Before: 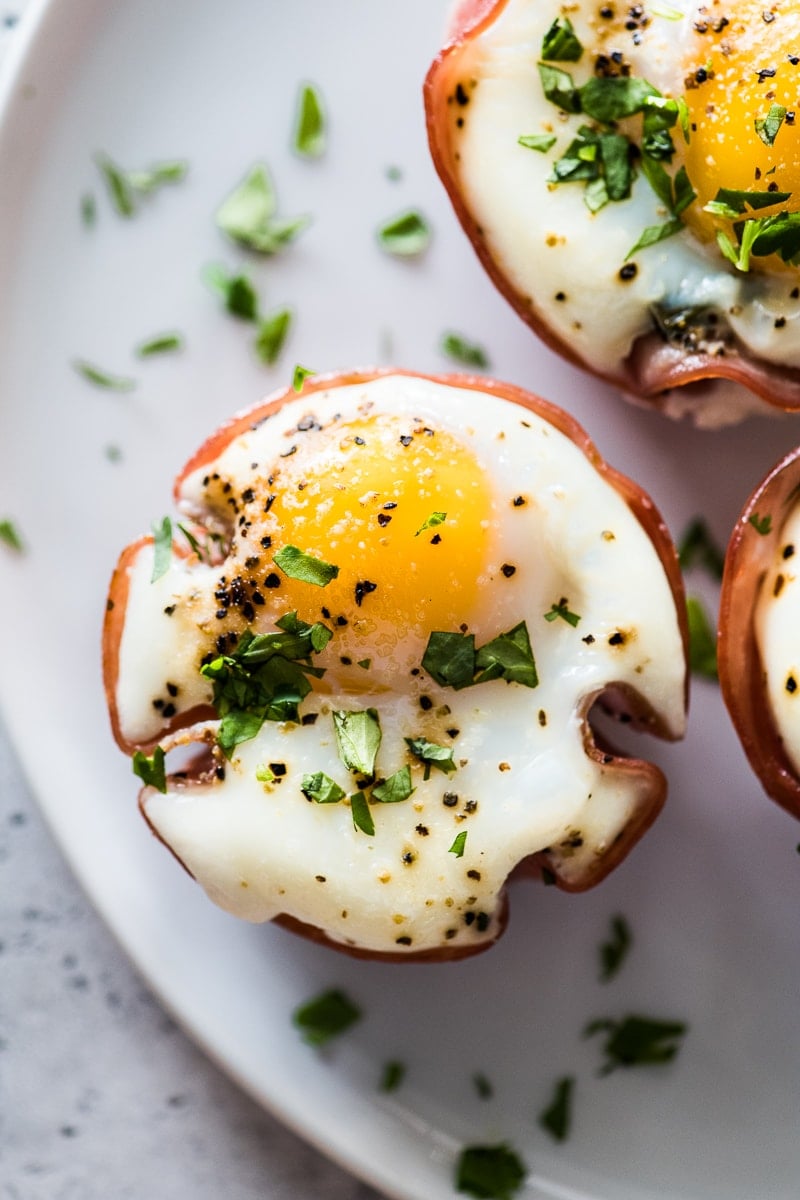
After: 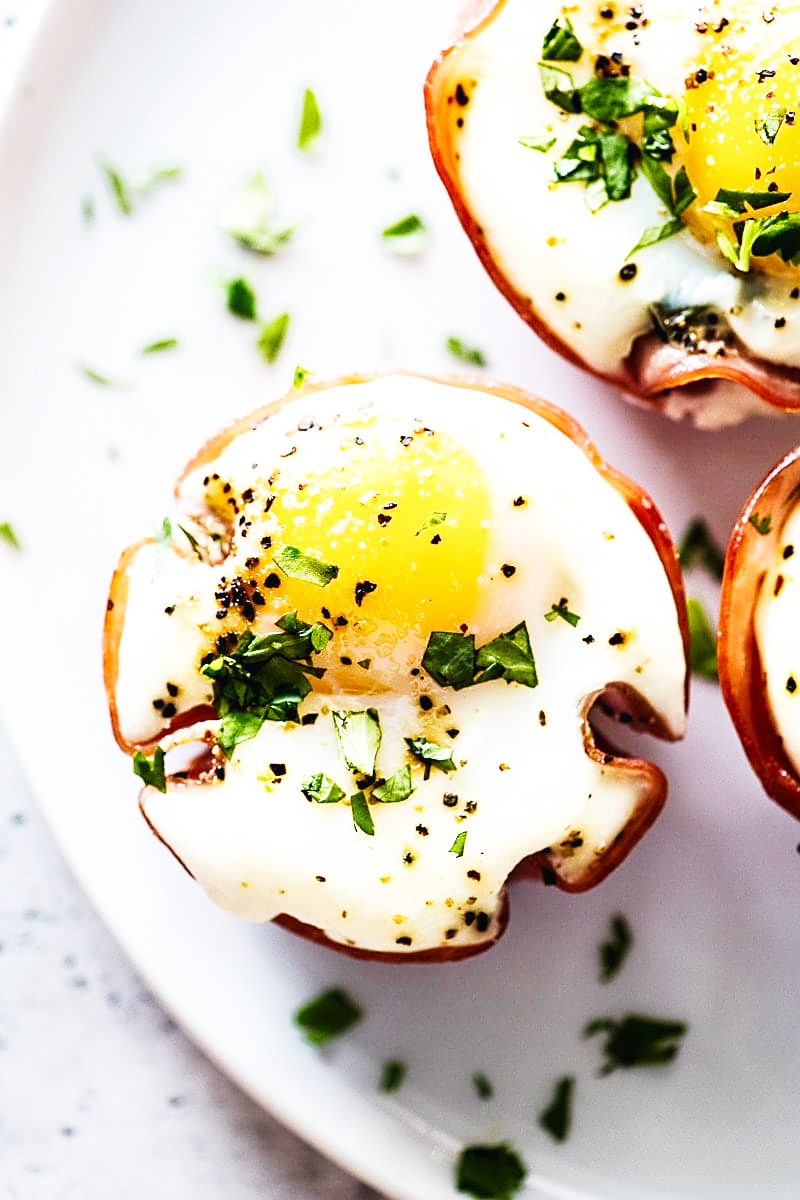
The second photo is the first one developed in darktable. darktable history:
sharpen: amount 0.498
base curve: curves: ch0 [(0, 0.003) (0.001, 0.002) (0.006, 0.004) (0.02, 0.022) (0.048, 0.086) (0.094, 0.234) (0.162, 0.431) (0.258, 0.629) (0.385, 0.8) (0.548, 0.918) (0.751, 0.988) (1, 1)], preserve colors none
